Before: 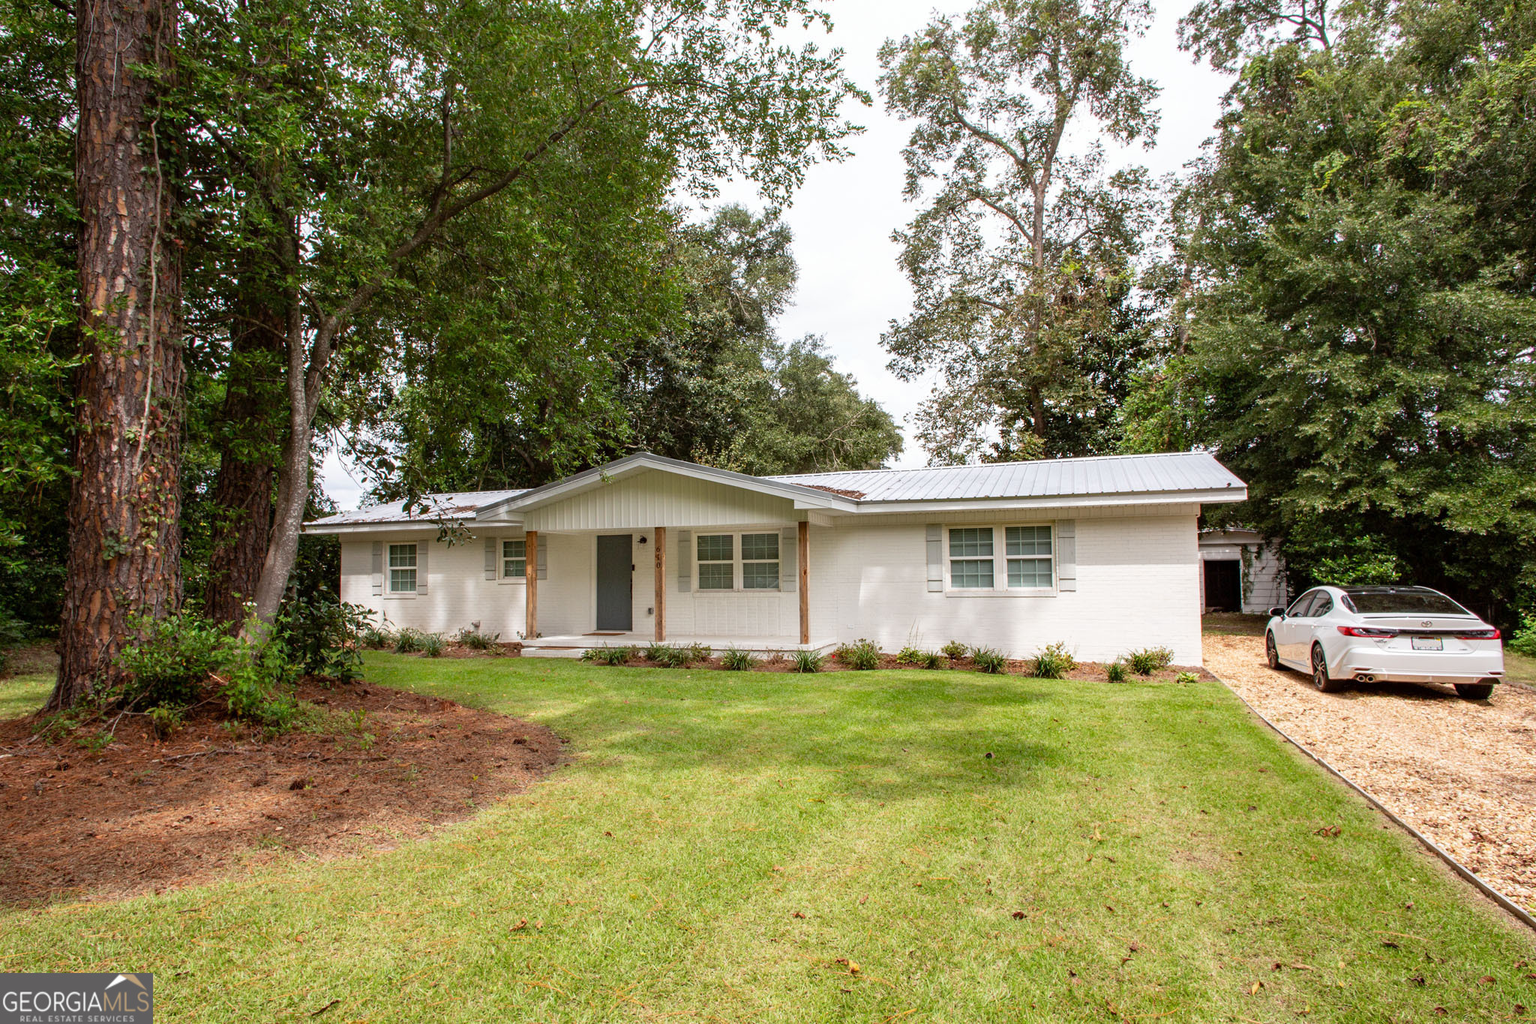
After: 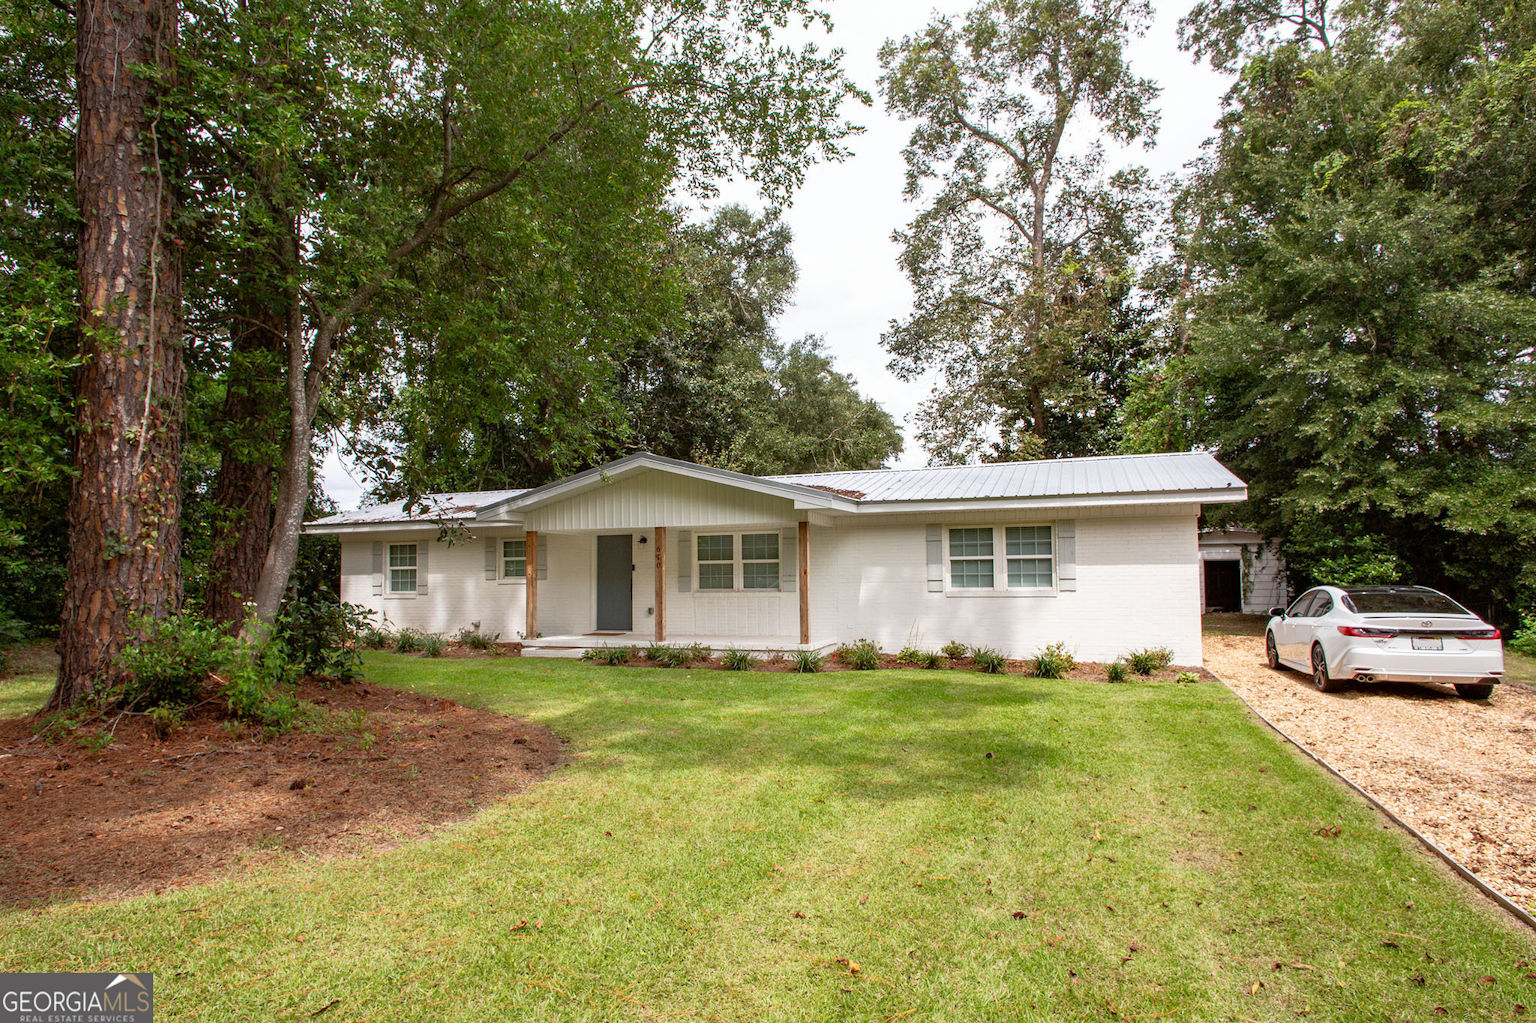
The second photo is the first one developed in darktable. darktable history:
tone curve: curves: ch0 [(0, 0) (0.15, 0.17) (0.452, 0.437) (0.611, 0.588) (0.751, 0.749) (1, 1)]; ch1 [(0, 0) (0.325, 0.327) (0.413, 0.442) (0.475, 0.467) (0.512, 0.522) (0.541, 0.55) (0.617, 0.612) (0.695, 0.697) (1, 1)]; ch2 [(0, 0) (0.386, 0.397) (0.452, 0.459) (0.505, 0.498) (0.536, 0.546) (0.574, 0.571) (0.633, 0.653) (1, 1)], color space Lab, linked channels, preserve colors none
